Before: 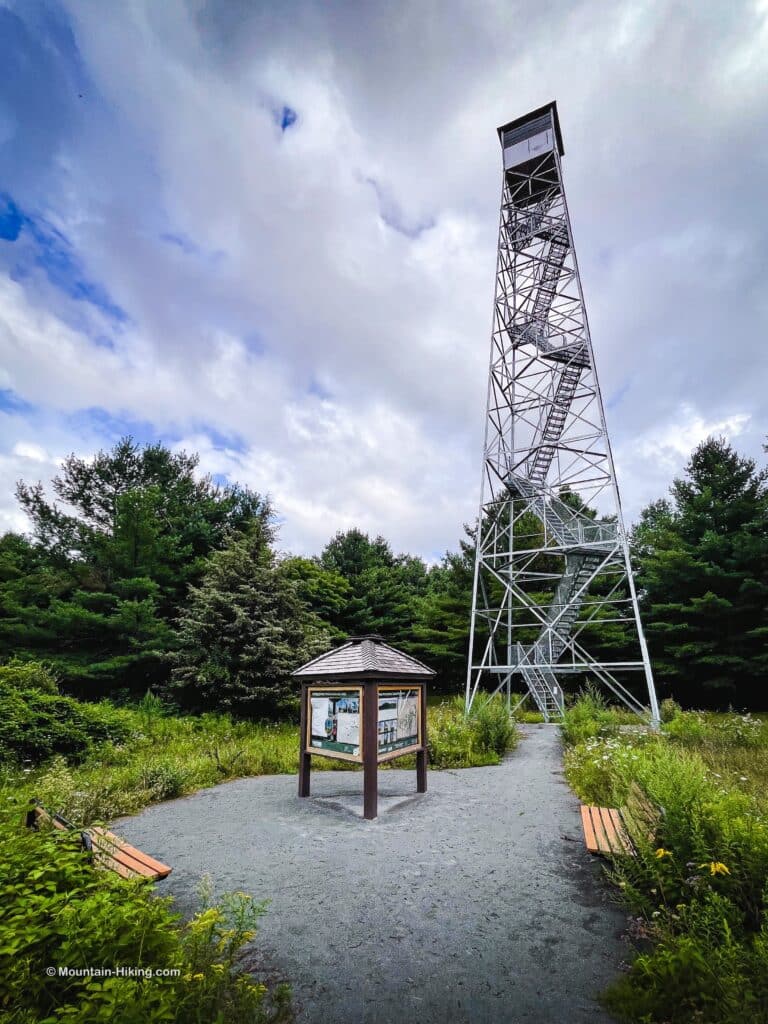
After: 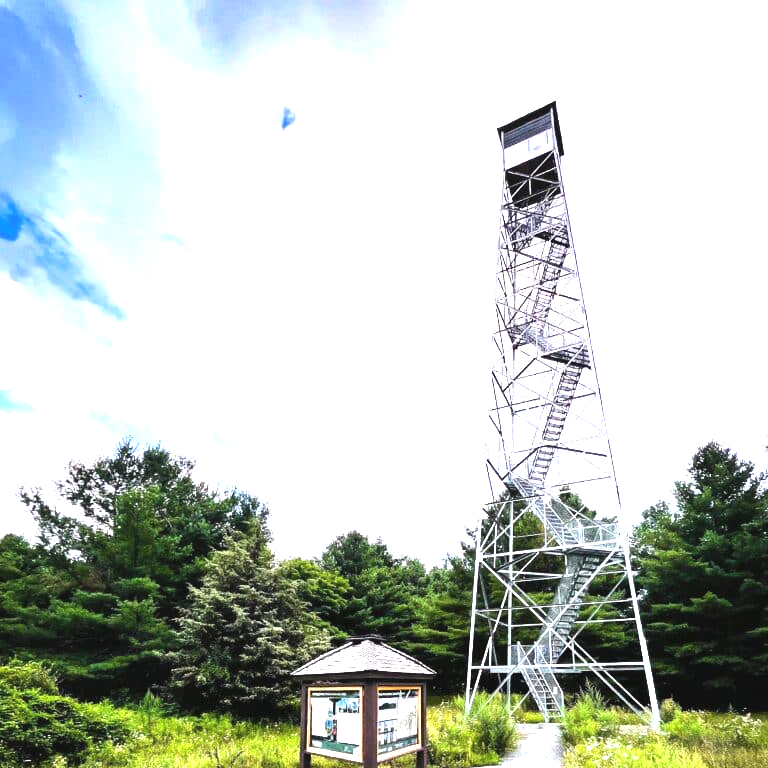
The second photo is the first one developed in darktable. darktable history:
crop: bottom 24.967%
tone equalizer: -8 EV -0.417 EV, -7 EV -0.389 EV, -6 EV -0.333 EV, -5 EV -0.222 EV, -3 EV 0.222 EV, -2 EV 0.333 EV, -1 EV 0.389 EV, +0 EV 0.417 EV, edges refinement/feathering 500, mask exposure compensation -1.57 EV, preserve details no
contrast equalizer: octaves 7, y [[0.502, 0.505, 0.512, 0.529, 0.564, 0.588], [0.5 ×6], [0.502, 0.505, 0.512, 0.529, 0.564, 0.588], [0, 0.001, 0.001, 0.004, 0.008, 0.011], [0, 0.001, 0.001, 0.004, 0.008, 0.011]], mix -1
exposure: black level correction 0, exposure 1.2 EV, compensate exposure bias true, compensate highlight preservation false
color balance rgb: shadows lift › luminance -10%, highlights gain › luminance 10%, saturation formula JzAzBz (2021)
